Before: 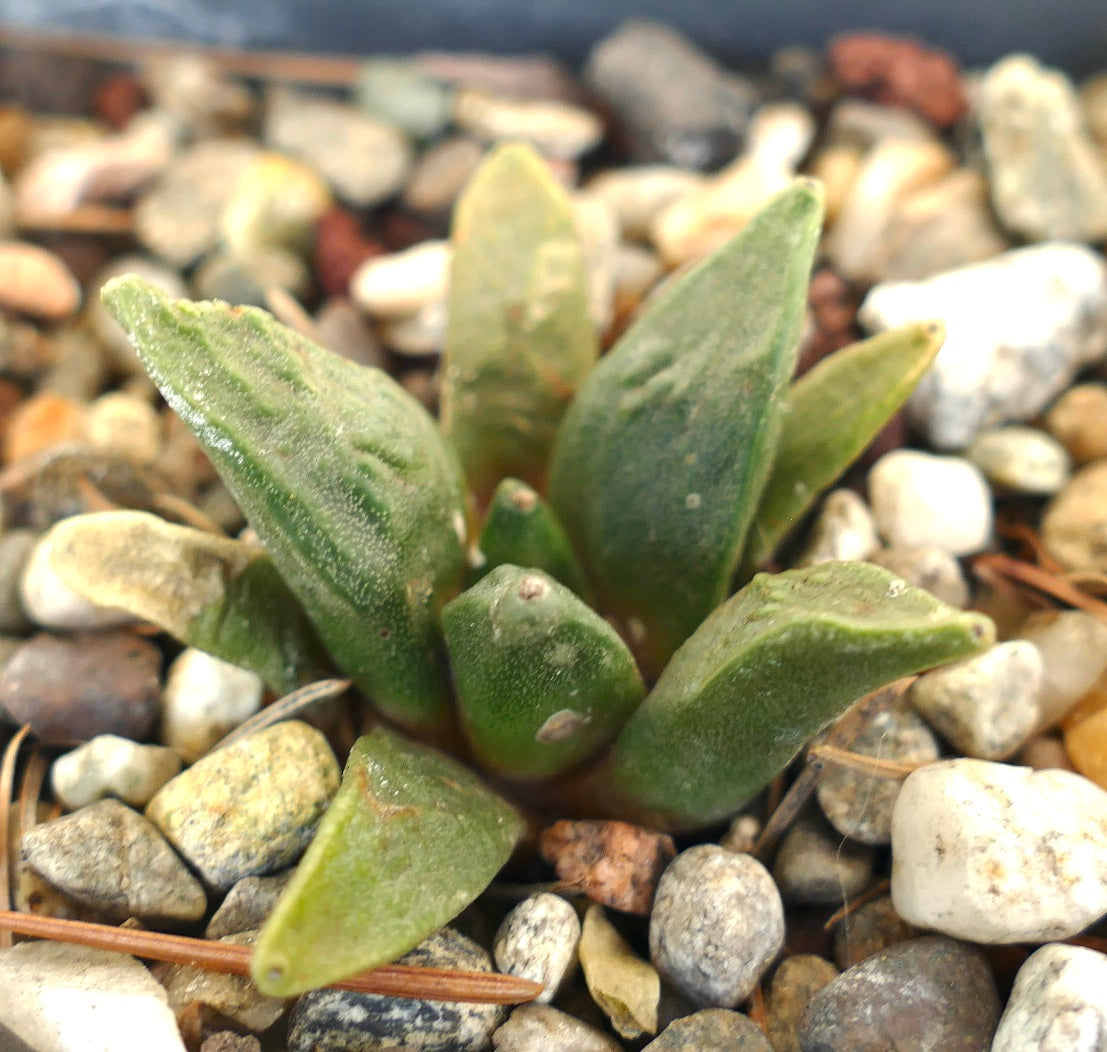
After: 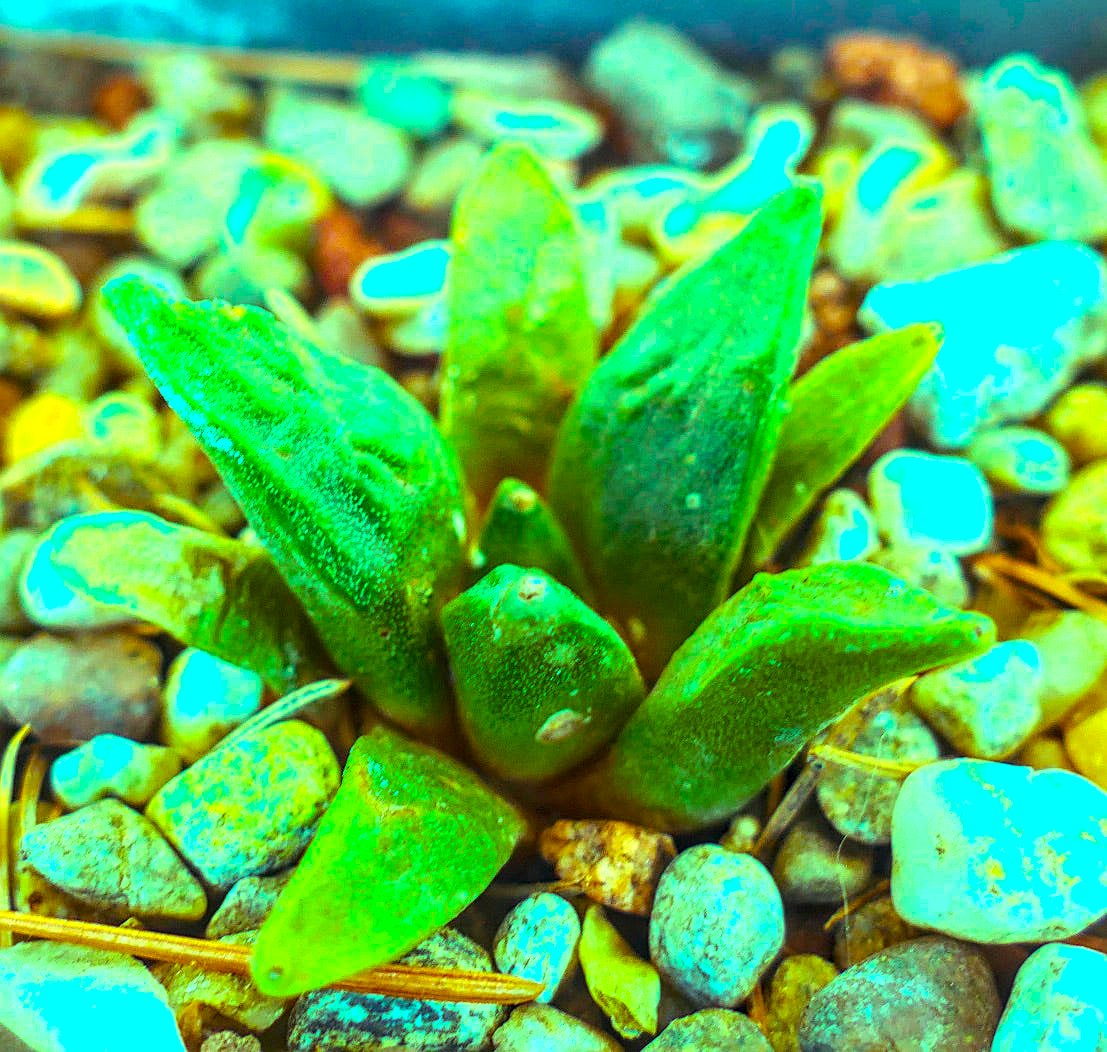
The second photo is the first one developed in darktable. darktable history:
color balance rgb: shadows lift › luminance -9.622%, highlights gain › luminance 19.906%, highlights gain › chroma 13.129%, highlights gain › hue 172.29°, linear chroma grading › global chroma 14.88%, perceptual saturation grading › global saturation 25.873%, global vibrance 50.676%
exposure: black level correction 0.001, exposure 0.5 EV, compensate highlight preservation false
local contrast: highlights 31%, detail 135%
sharpen: on, module defaults
